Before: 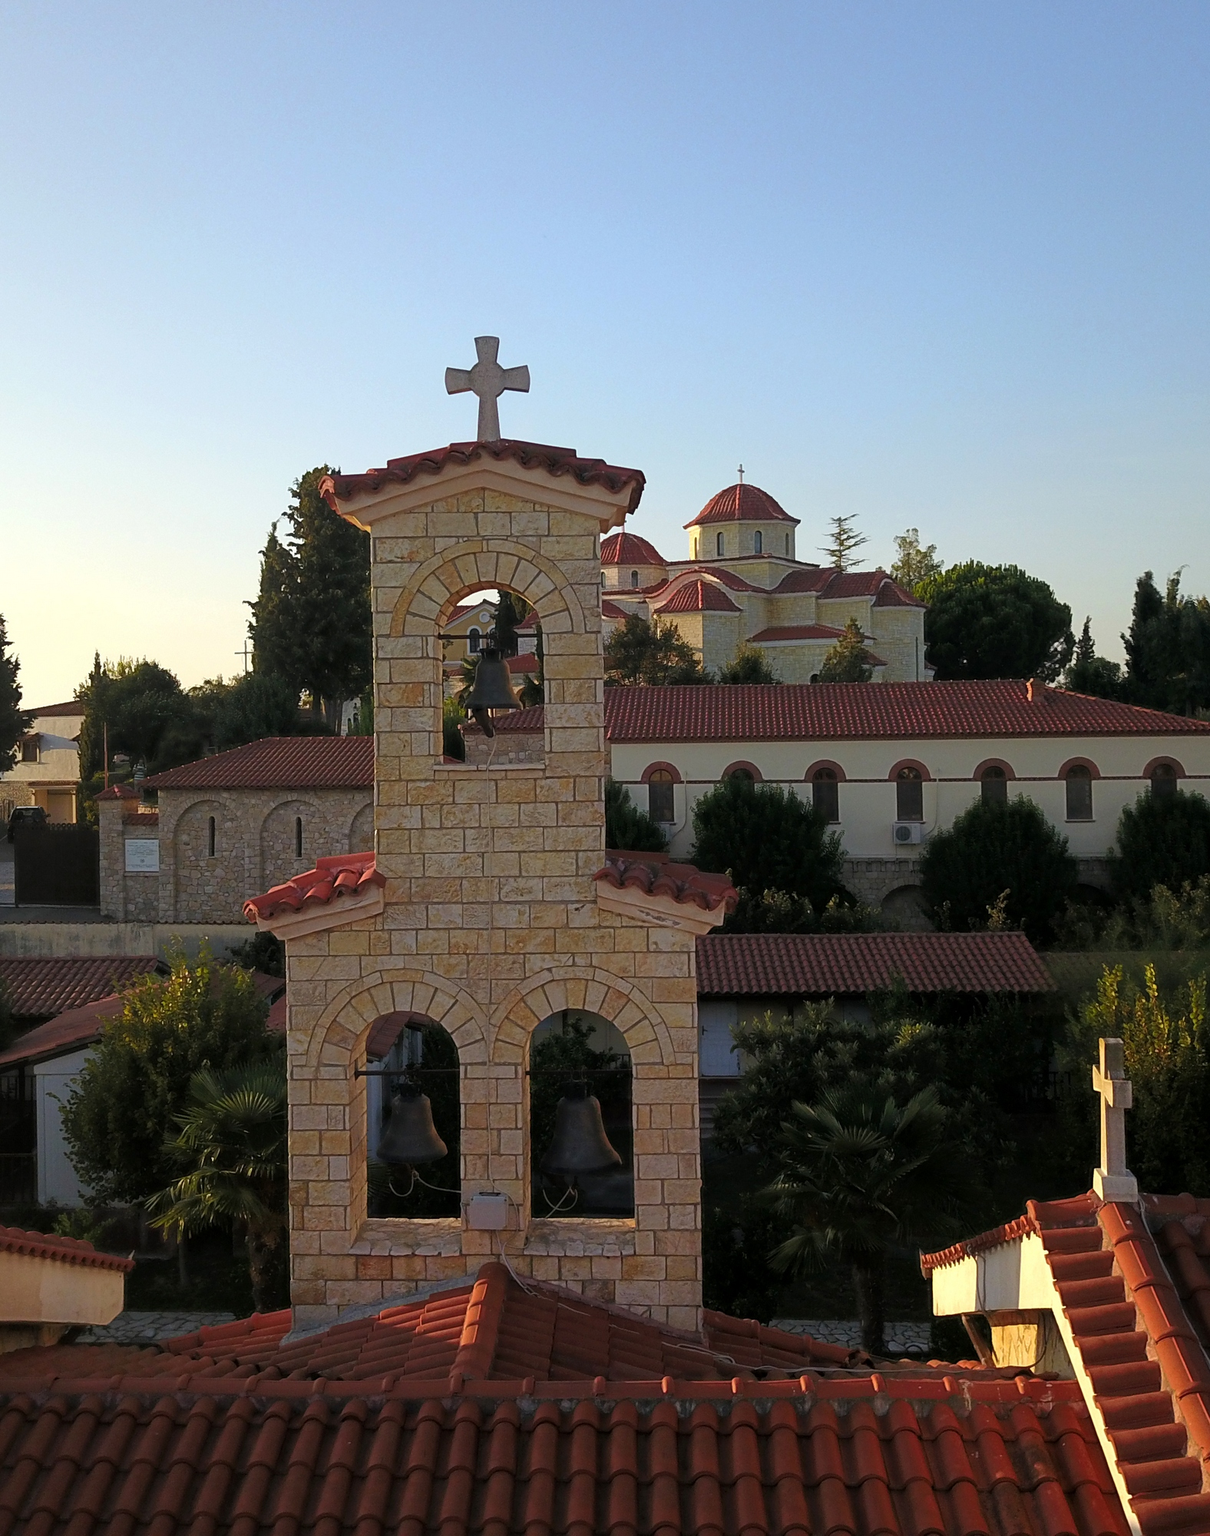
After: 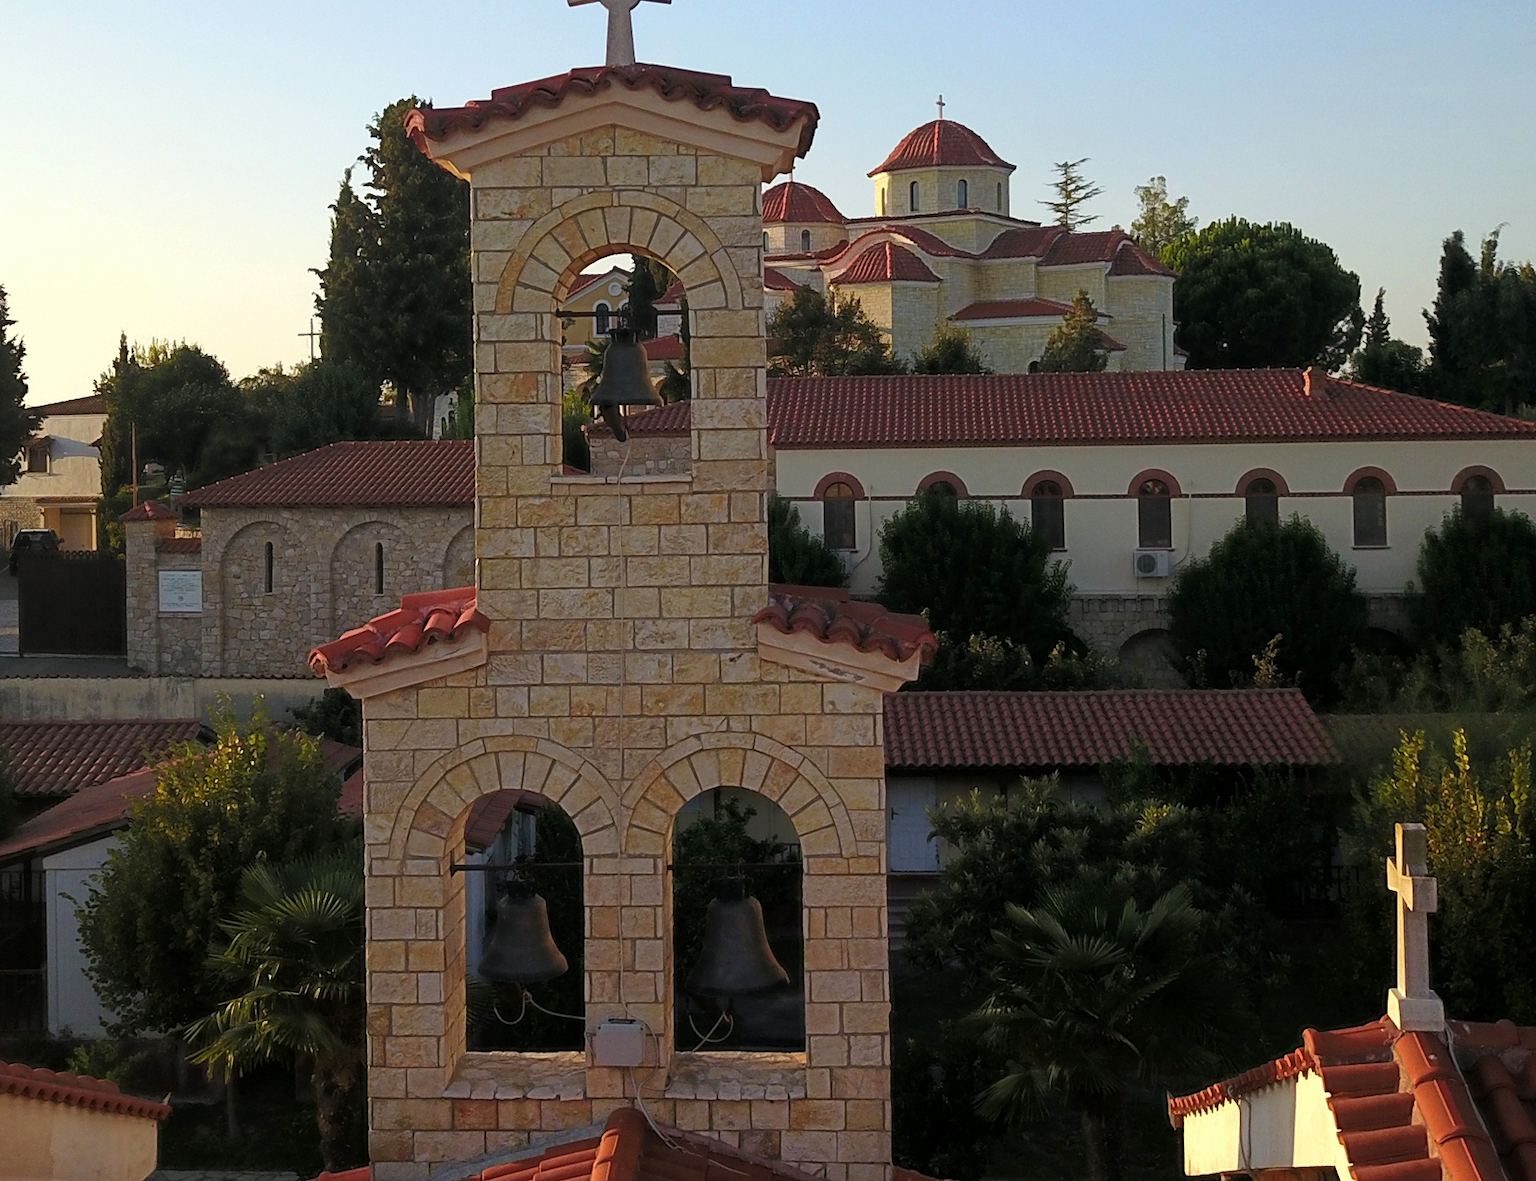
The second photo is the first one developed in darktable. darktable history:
crop and rotate: top 25.37%, bottom 14.012%
